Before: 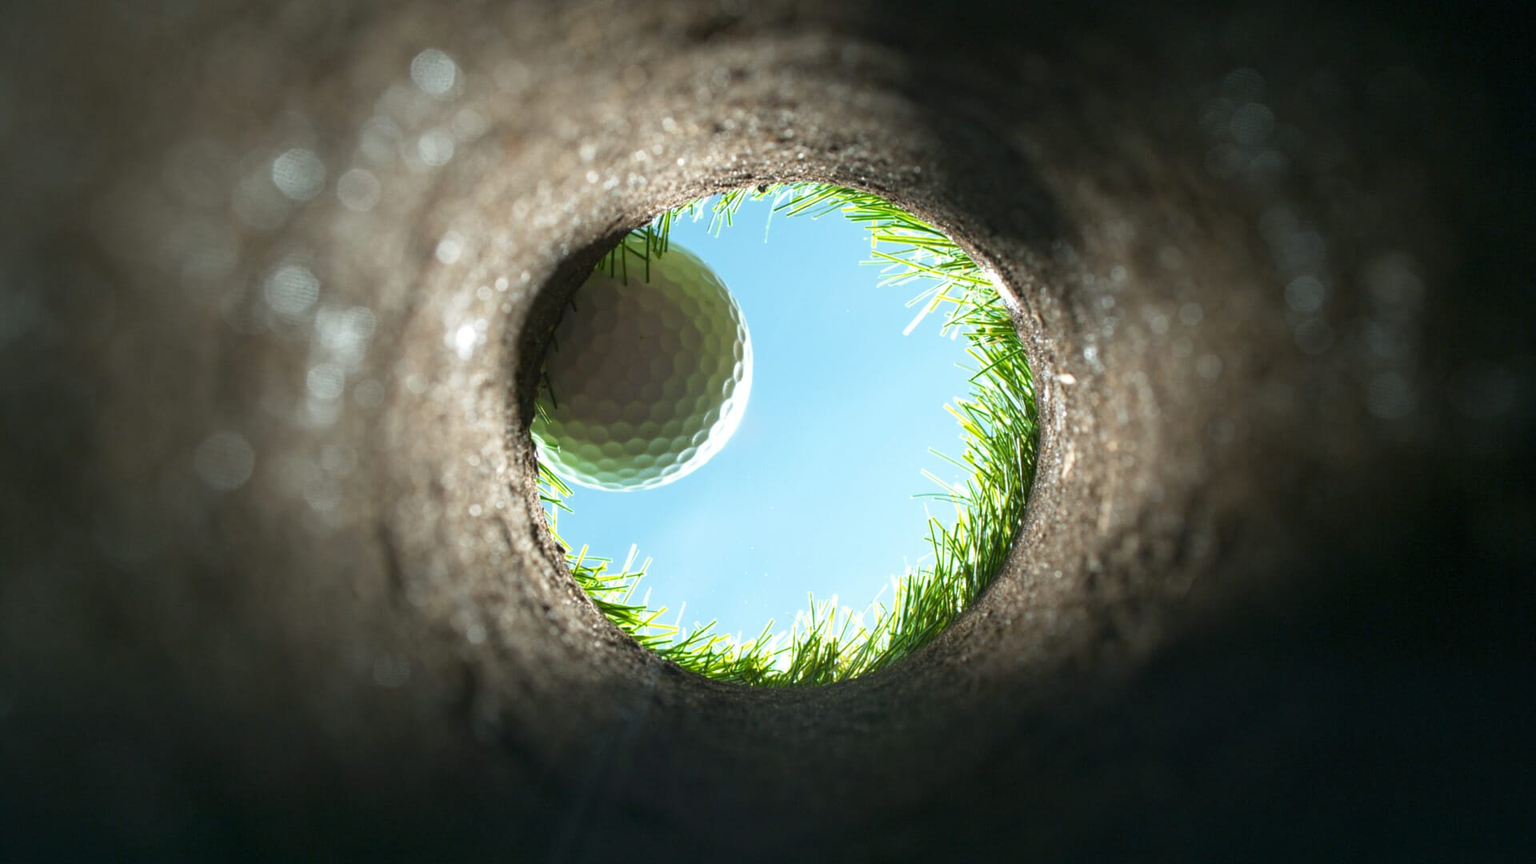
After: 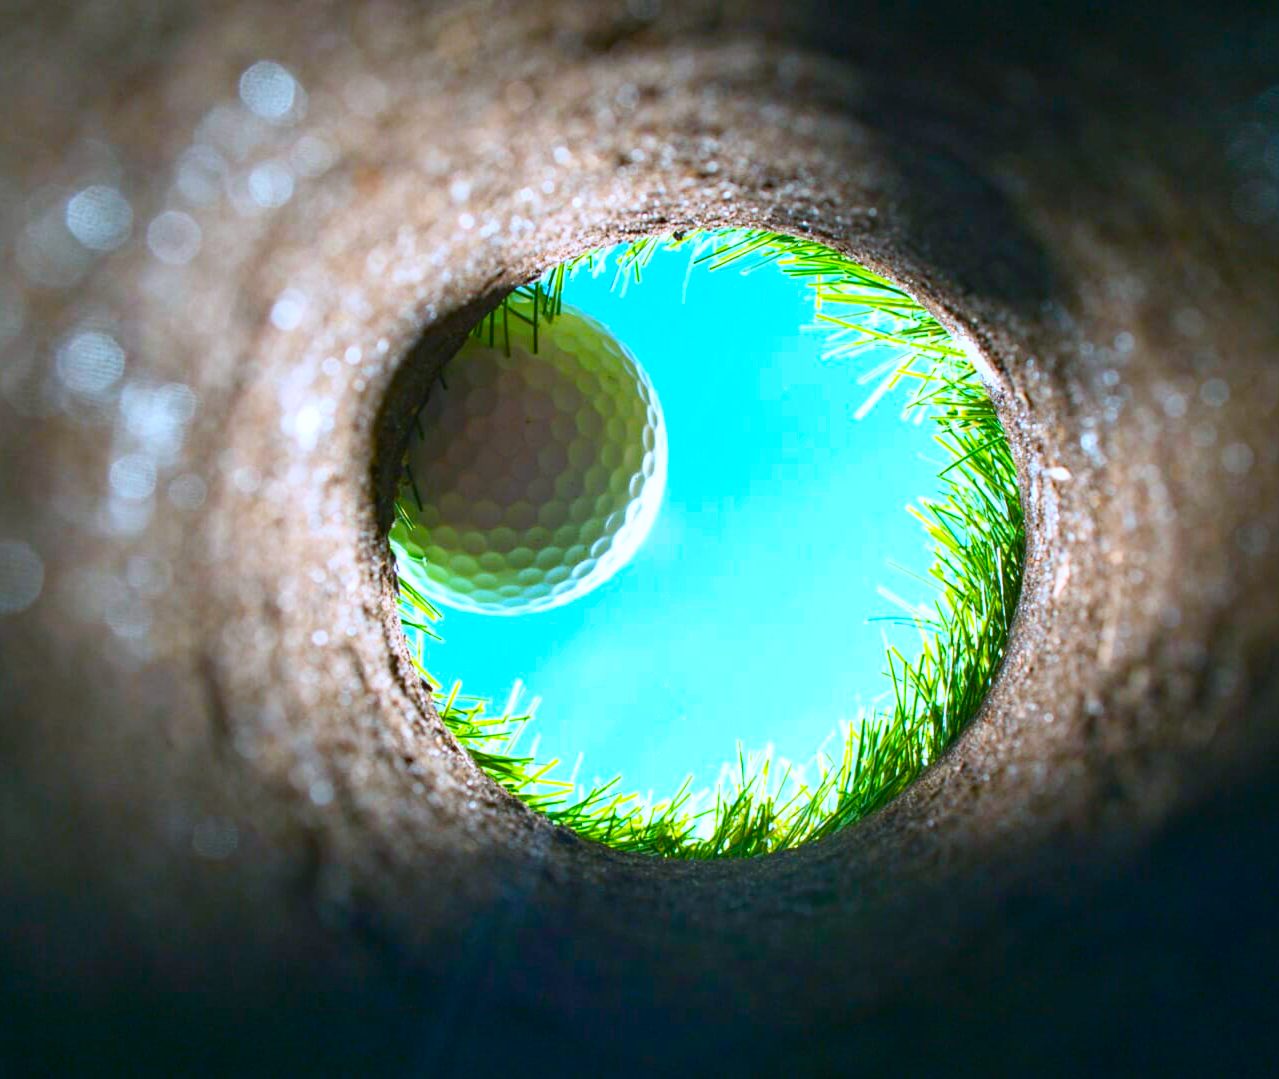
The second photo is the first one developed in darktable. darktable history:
color balance rgb: perceptual saturation grading › global saturation 20%, perceptual saturation grading › highlights -25%, perceptual saturation grading › shadows 25%, global vibrance 50%
color calibration: illuminant custom, x 0.373, y 0.388, temperature 4269.97 K
contrast brightness saturation: contrast 0.2, brightness 0.16, saturation 0.22
haze removal: compatibility mode true, adaptive false
tone equalizer: on, module defaults
crop and rotate: left 14.292%, right 19.041%
